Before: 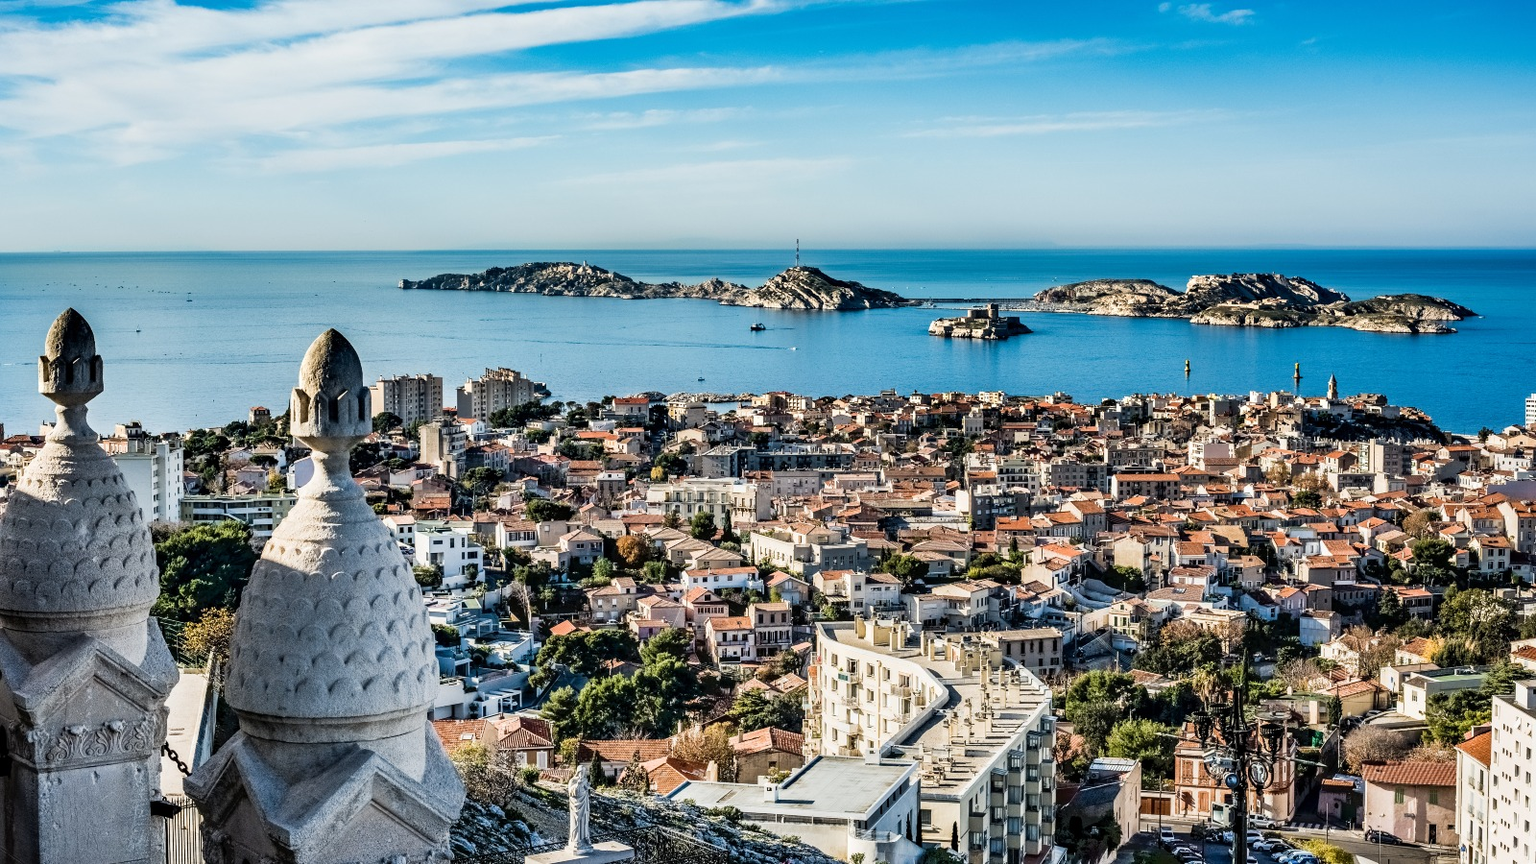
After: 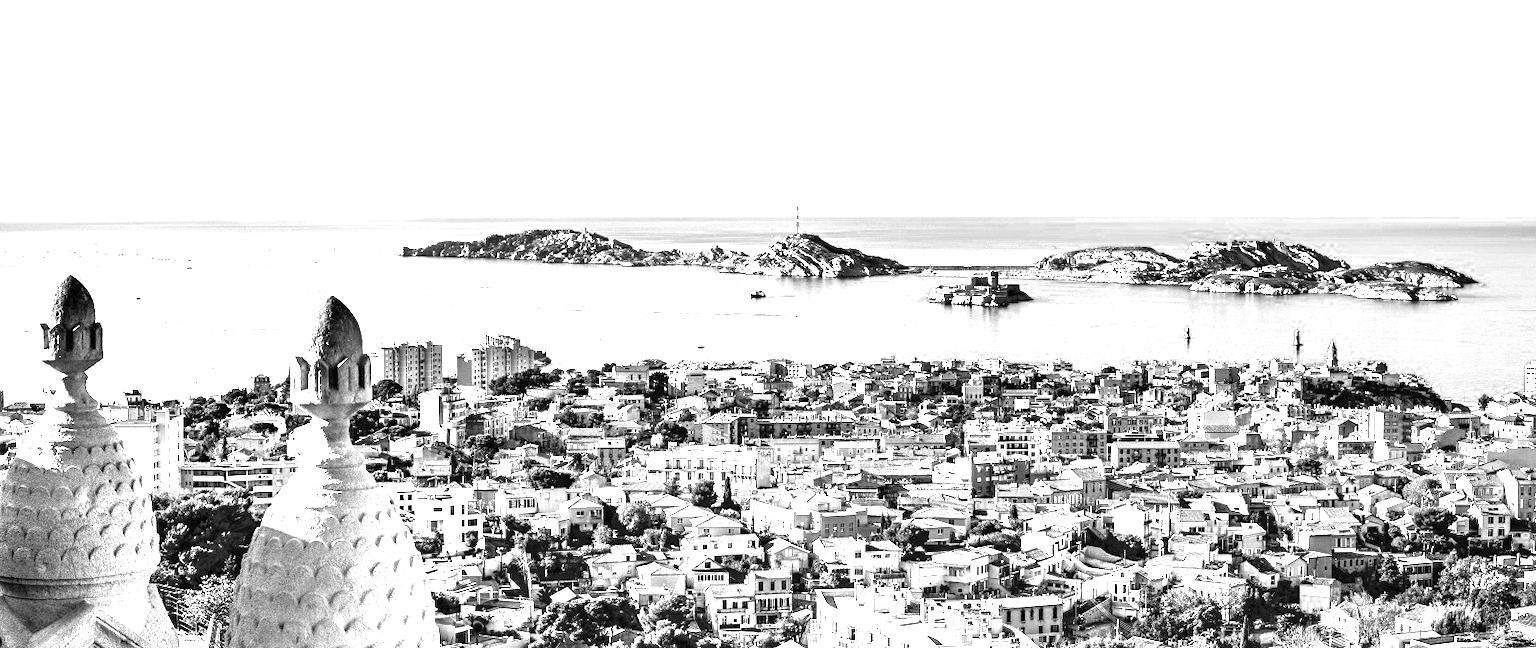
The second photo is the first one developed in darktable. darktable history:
crop: top 3.857%, bottom 21.132%
monochrome: a -71.75, b 75.82
exposure: black level correction 0, exposure 2 EV, compensate highlight preservation false
color zones: curves: ch0 [(0, 0.466) (0.128, 0.466) (0.25, 0.5) (0.375, 0.456) (0.5, 0.5) (0.625, 0.5) (0.737, 0.652) (0.875, 0.5)]; ch1 [(0, 0.603) (0.125, 0.618) (0.261, 0.348) (0.372, 0.353) (0.497, 0.363) (0.611, 0.45) (0.731, 0.427) (0.875, 0.518) (0.998, 0.652)]; ch2 [(0, 0.559) (0.125, 0.451) (0.253, 0.564) (0.37, 0.578) (0.5, 0.466) (0.625, 0.471) (0.731, 0.471) (0.88, 0.485)]
